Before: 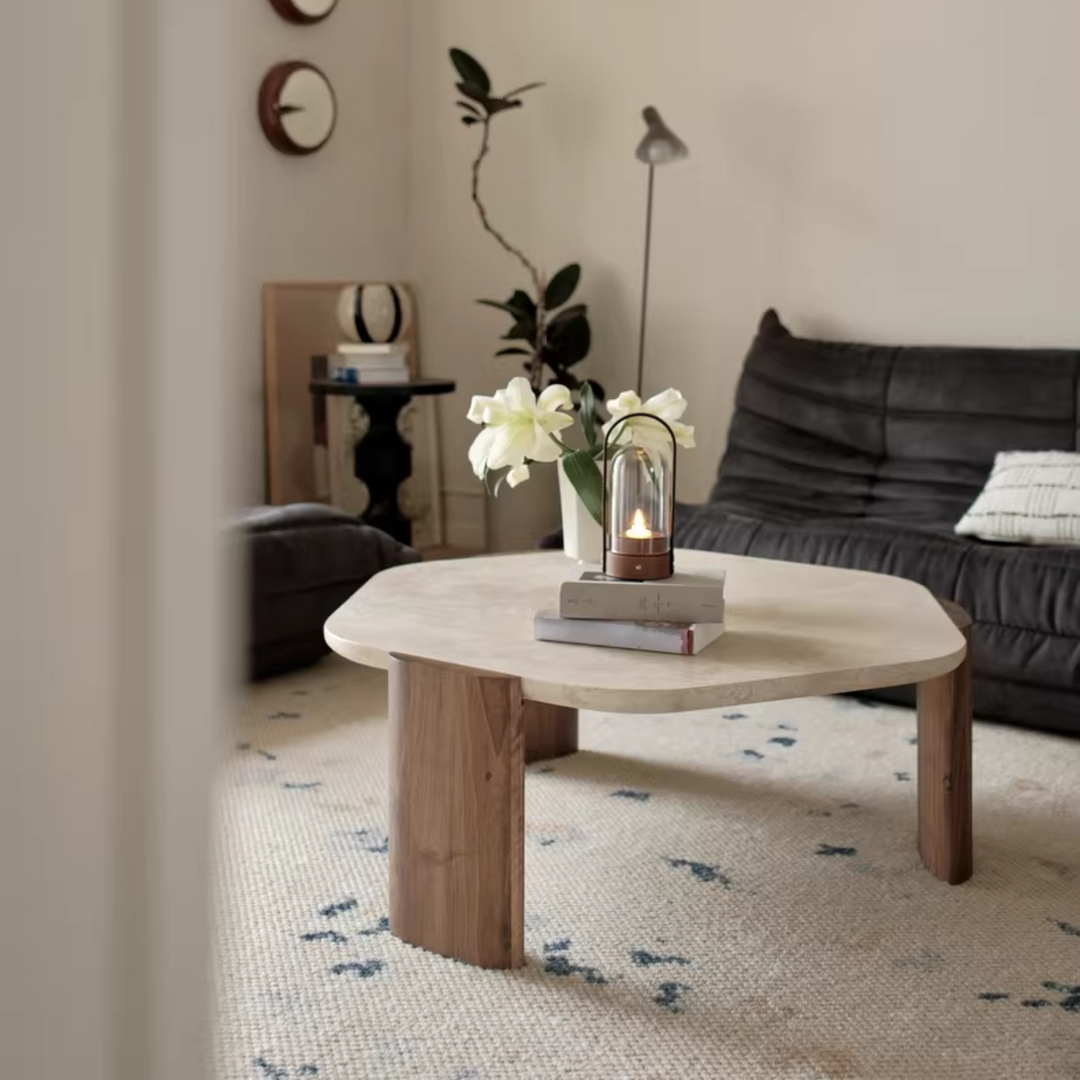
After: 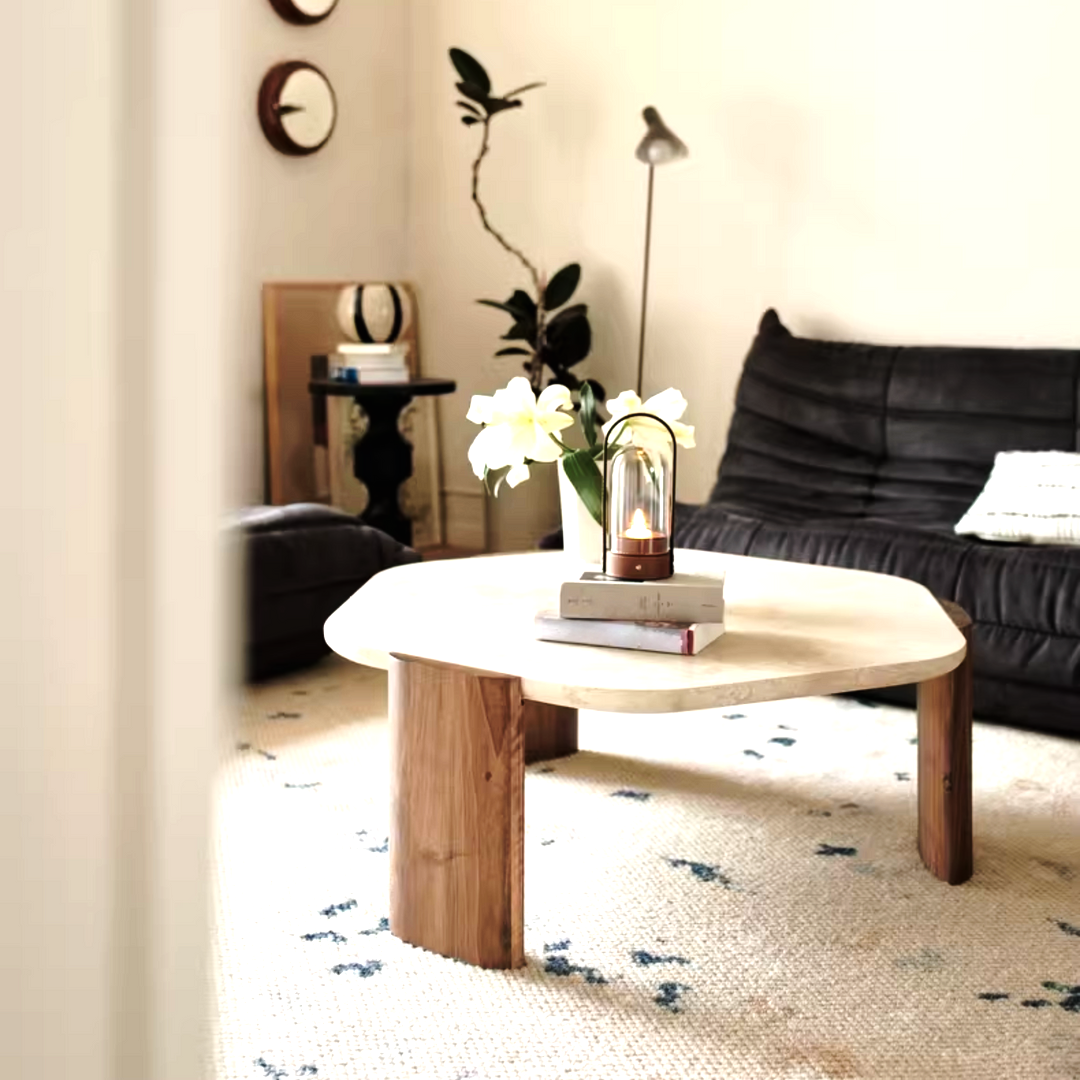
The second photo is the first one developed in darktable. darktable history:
tone curve: curves: ch0 [(0, 0) (0.003, 0.006) (0.011, 0.007) (0.025, 0.01) (0.044, 0.015) (0.069, 0.023) (0.1, 0.031) (0.136, 0.045) (0.177, 0.066) (0.224, 0.098) (0.277, 0.139) (0.335, 0.194) (0.399, 0.254) (0.468, 0.346) (0.543, 0.45) (0.623, 0.56) (0.709, 0.667) (0.801, 0.78) (0.898, 0.891) (1, 1)], preserve colors none
exposure: black level correction 0, exposure 1.2 EV, compensate exposure bias true, compensate highlight preservation false
